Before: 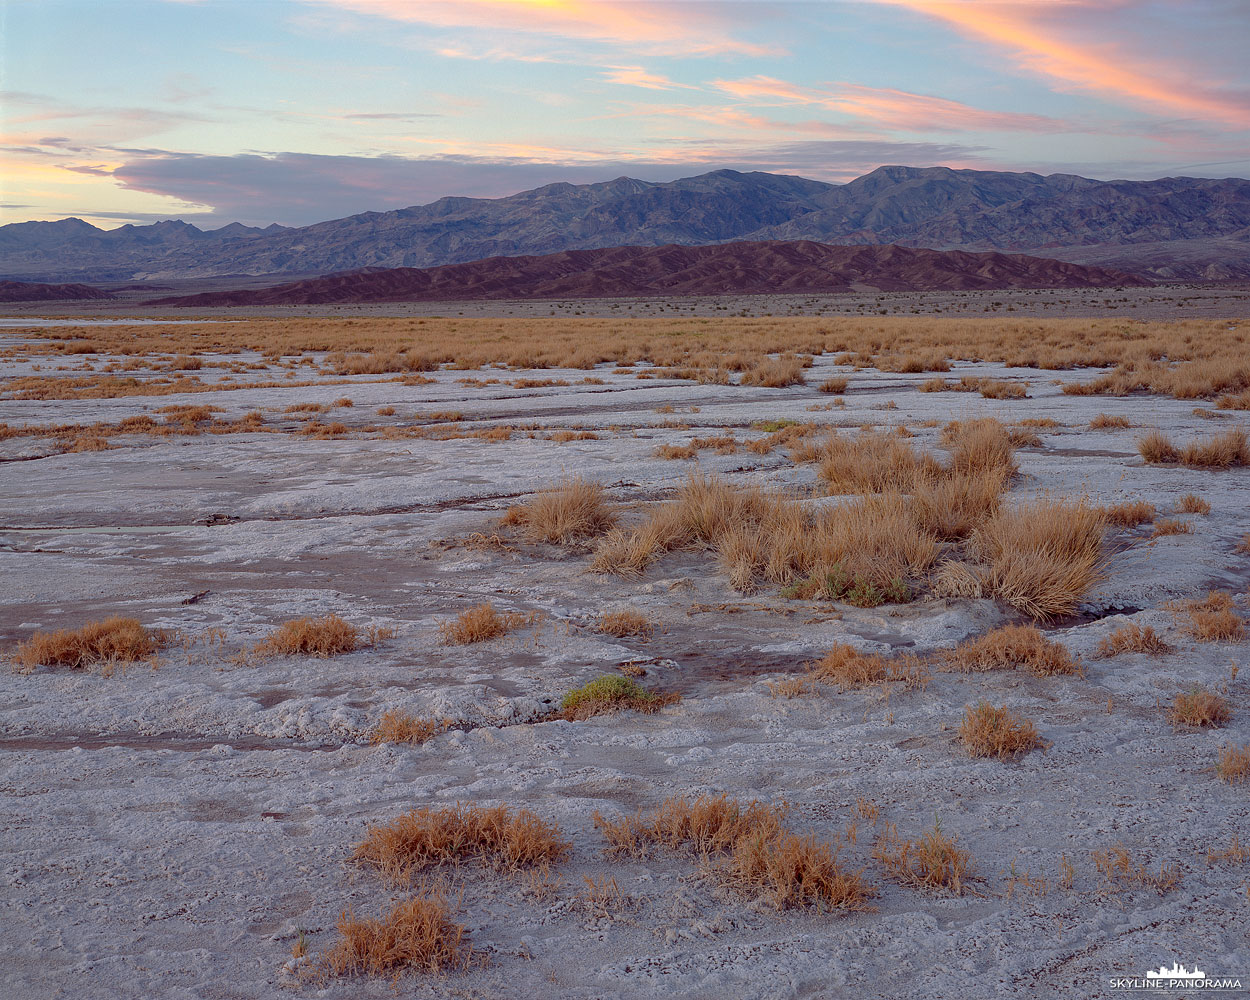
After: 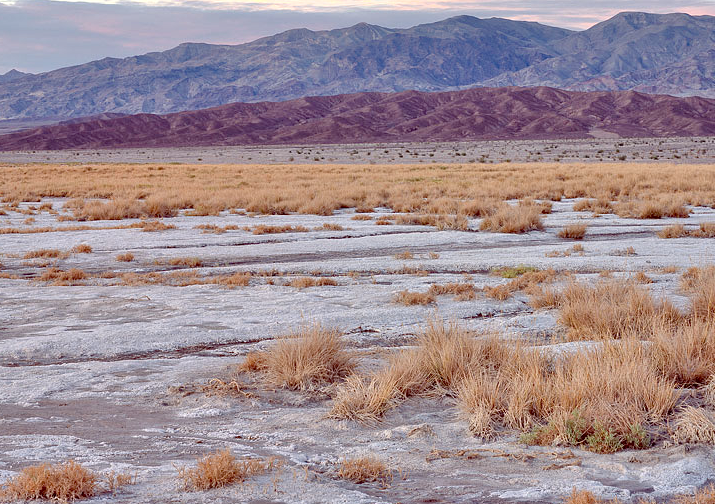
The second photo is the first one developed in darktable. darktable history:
exposure: black level correction 0.005, exposure 0.417 EV, compensate highlight preservation false
tone equalizer: -7 EV 0.15 EV, -6 EV 0.6 EV, -5 EV 1.15 EV, -4 EV 1.33 EV, -3 EV 1.15 EV, -2 EV 0.6 EV, -1 EV 0.15 EV, mask exposure compensation -0.5 EV
crop: left 20.932%, top 15.471%, right 21.848%, bottom 34.081%
contrast brightness saturation: contrast 0.11, saturation -0.17
